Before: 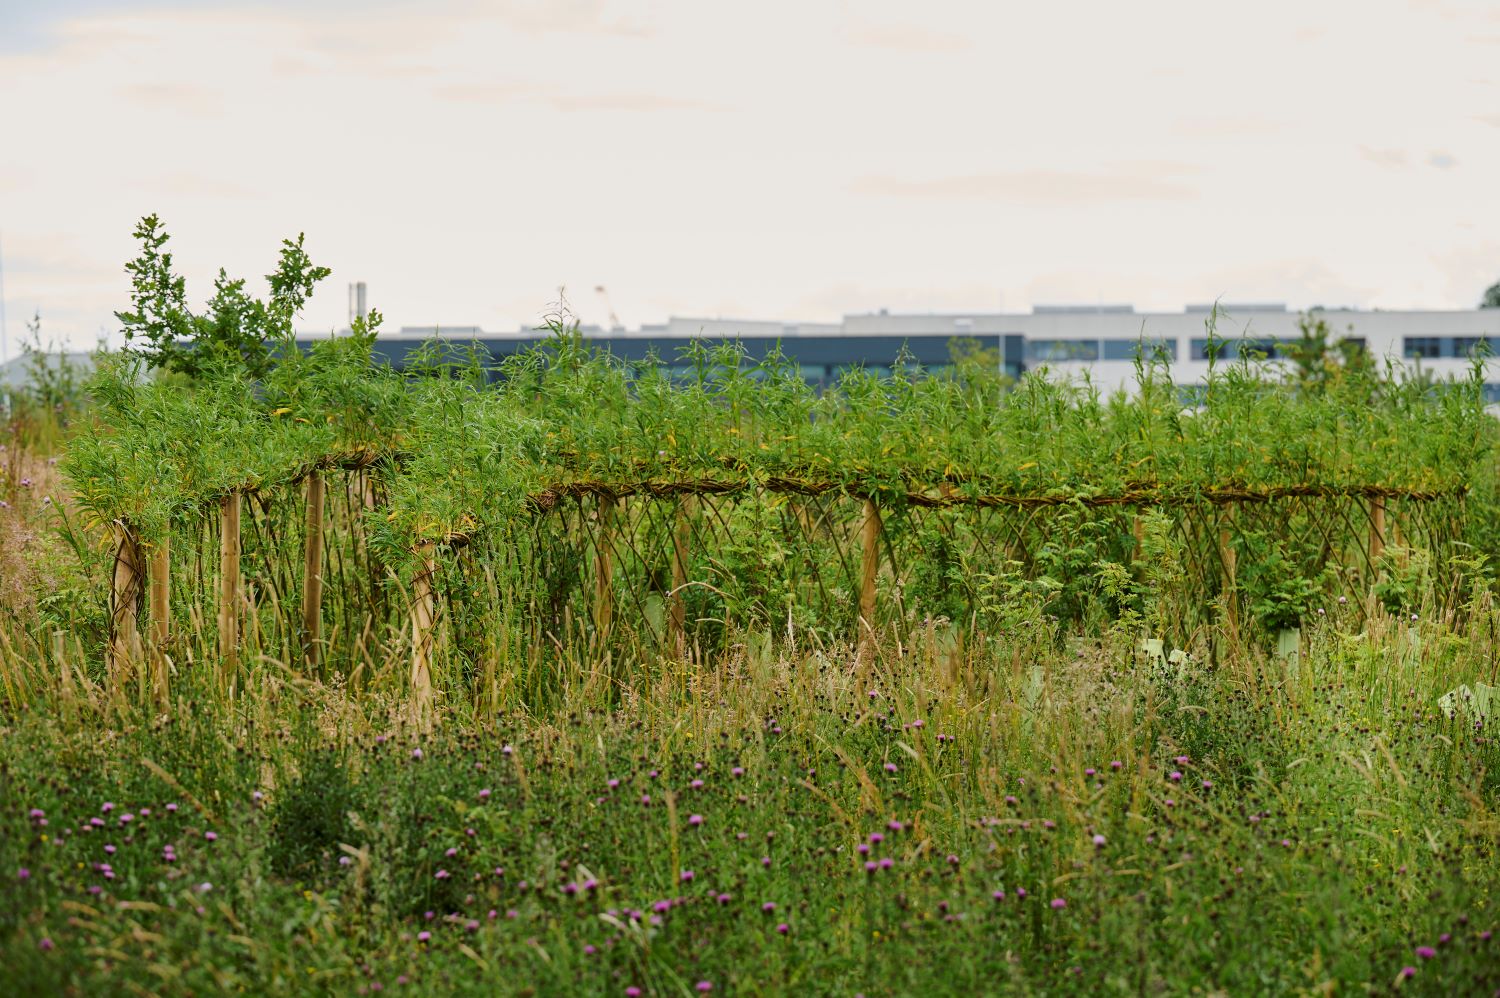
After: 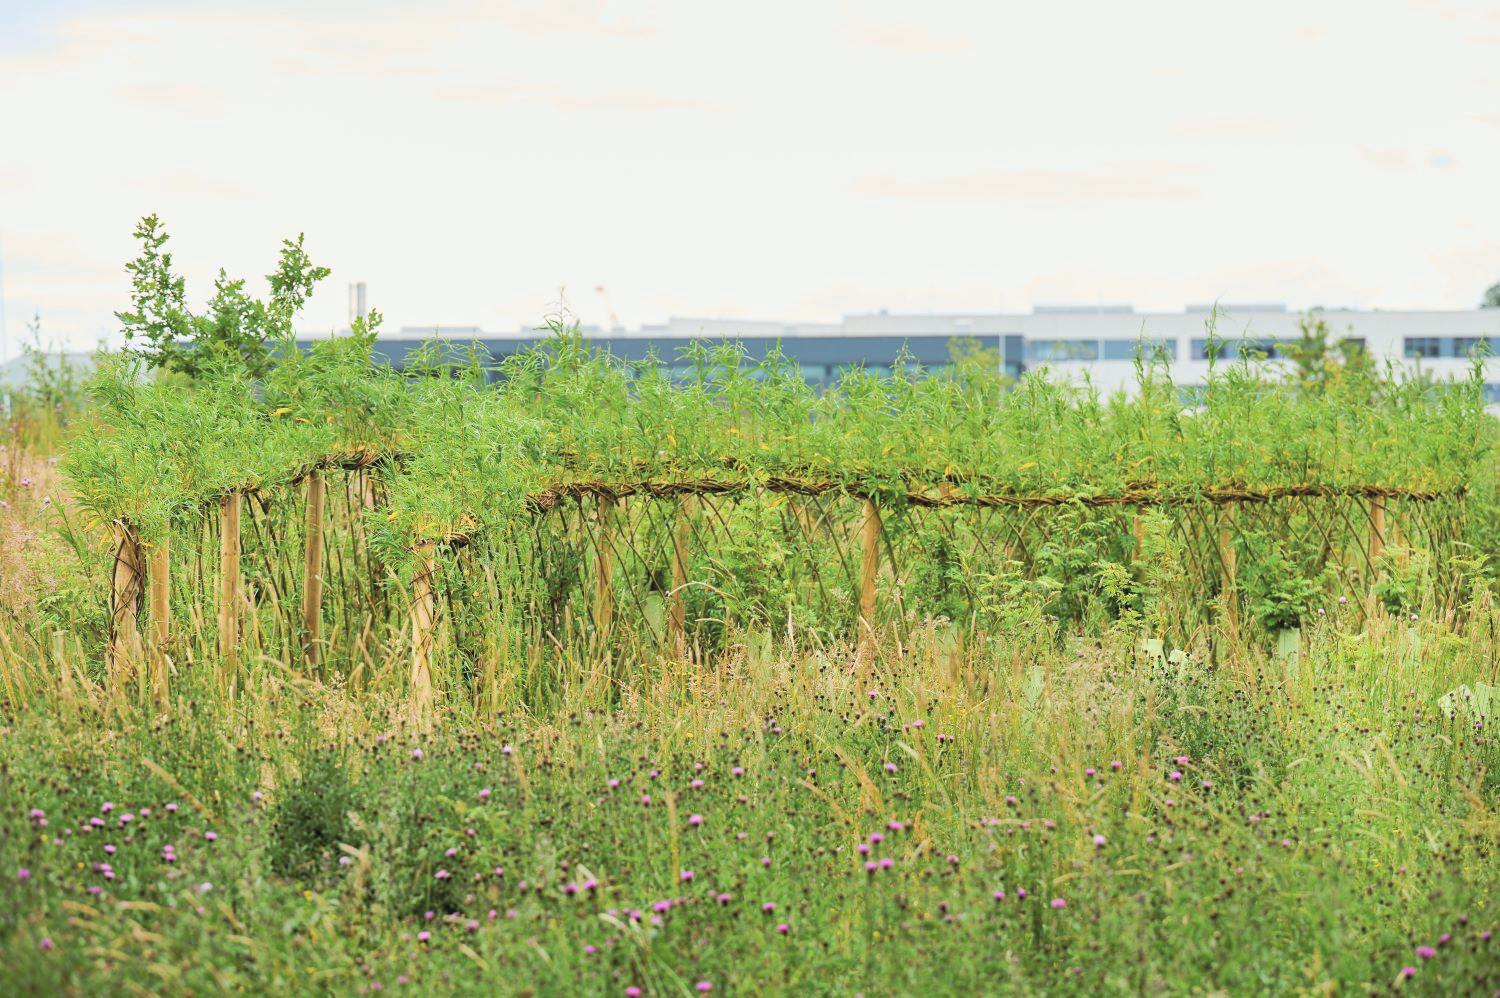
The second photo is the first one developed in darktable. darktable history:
global tonemap: drago (0.7, 100)
levels: levels [0, 0.478, 1]
white balance: red 0.978, blue 0.999
